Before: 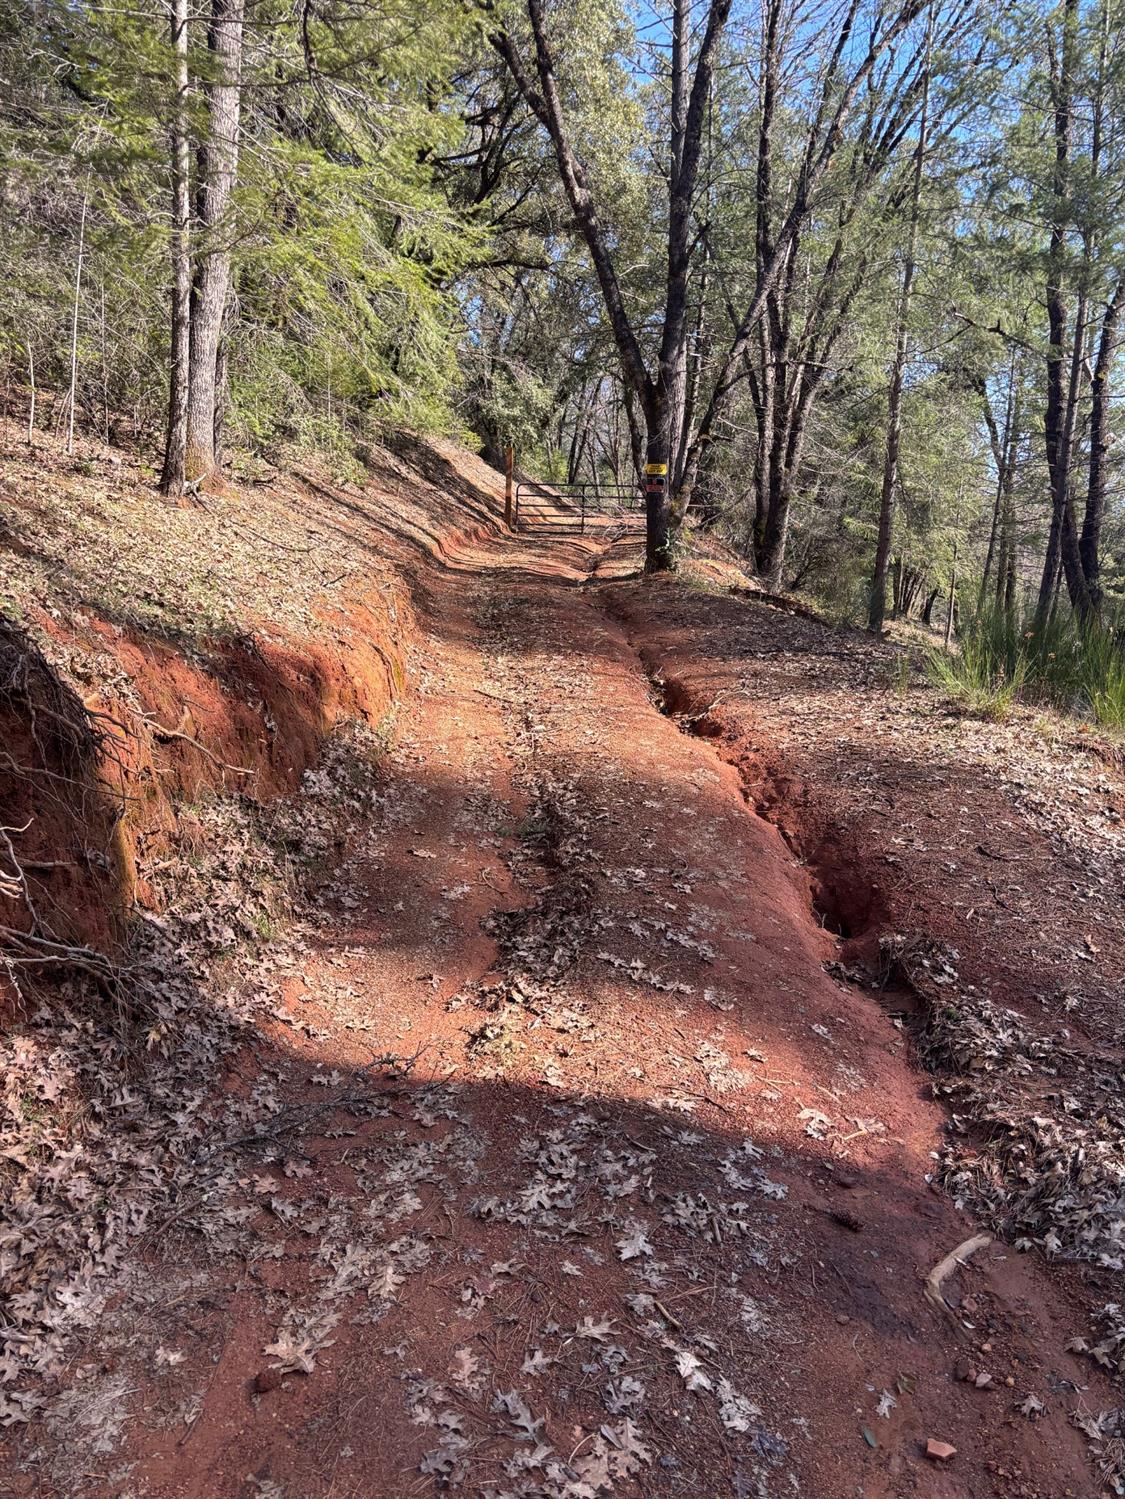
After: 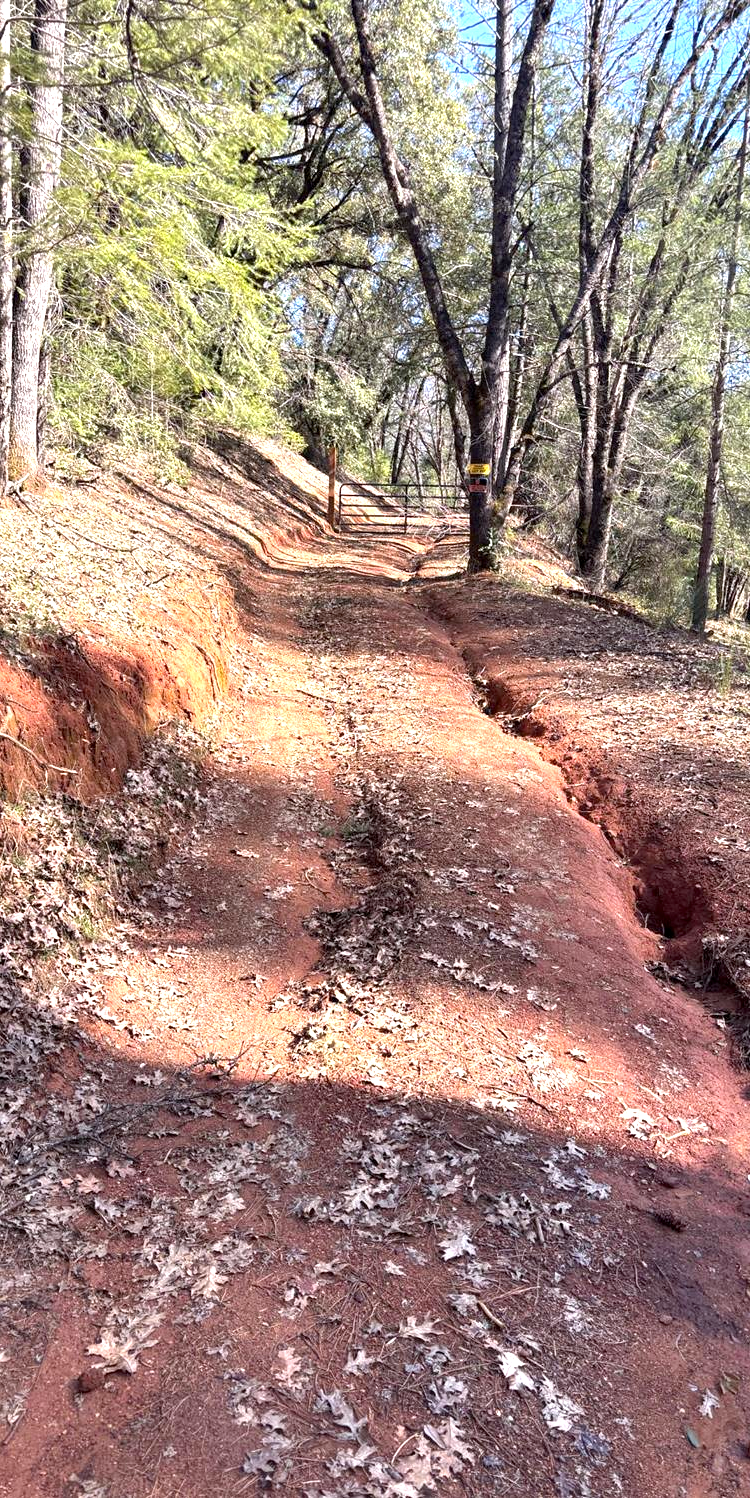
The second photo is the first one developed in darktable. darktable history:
white balance: red 0.988, blue 1.017
crop and rotate: left 15.754%, right 17.579%
exposure: black level correction 0.001, exposure 1 EV, compensate highlight preservation false
